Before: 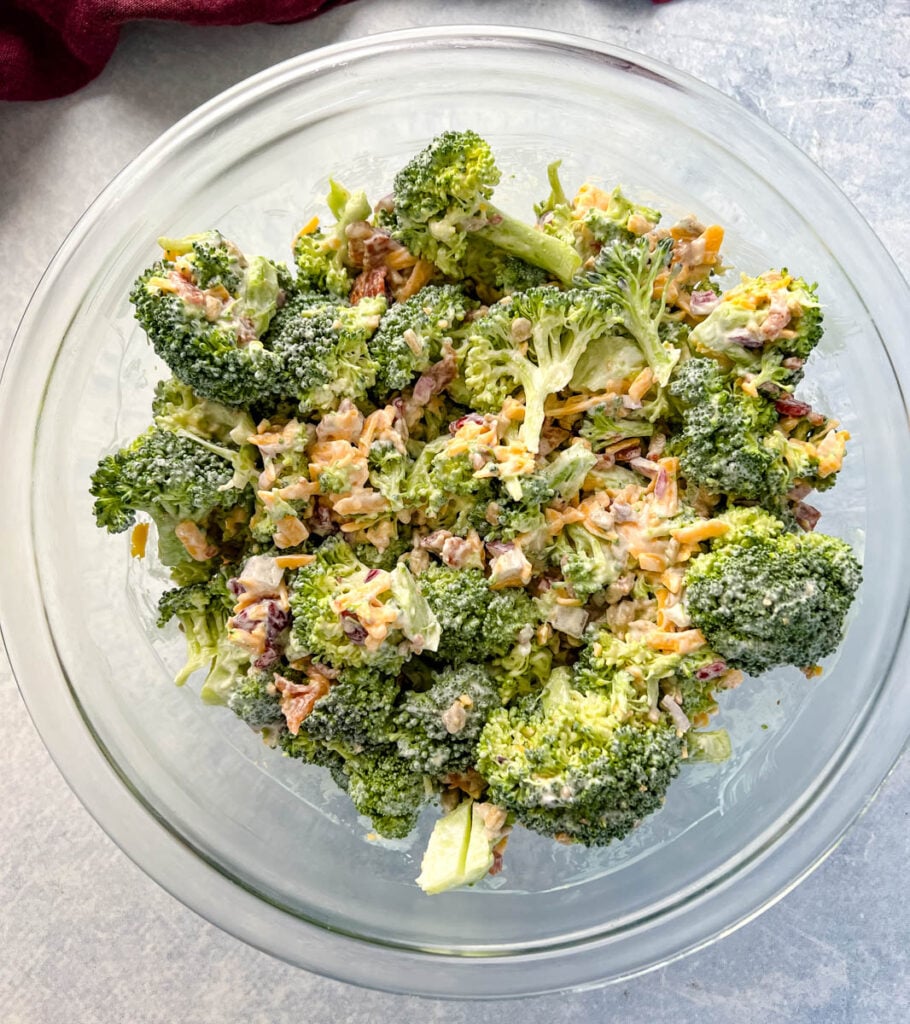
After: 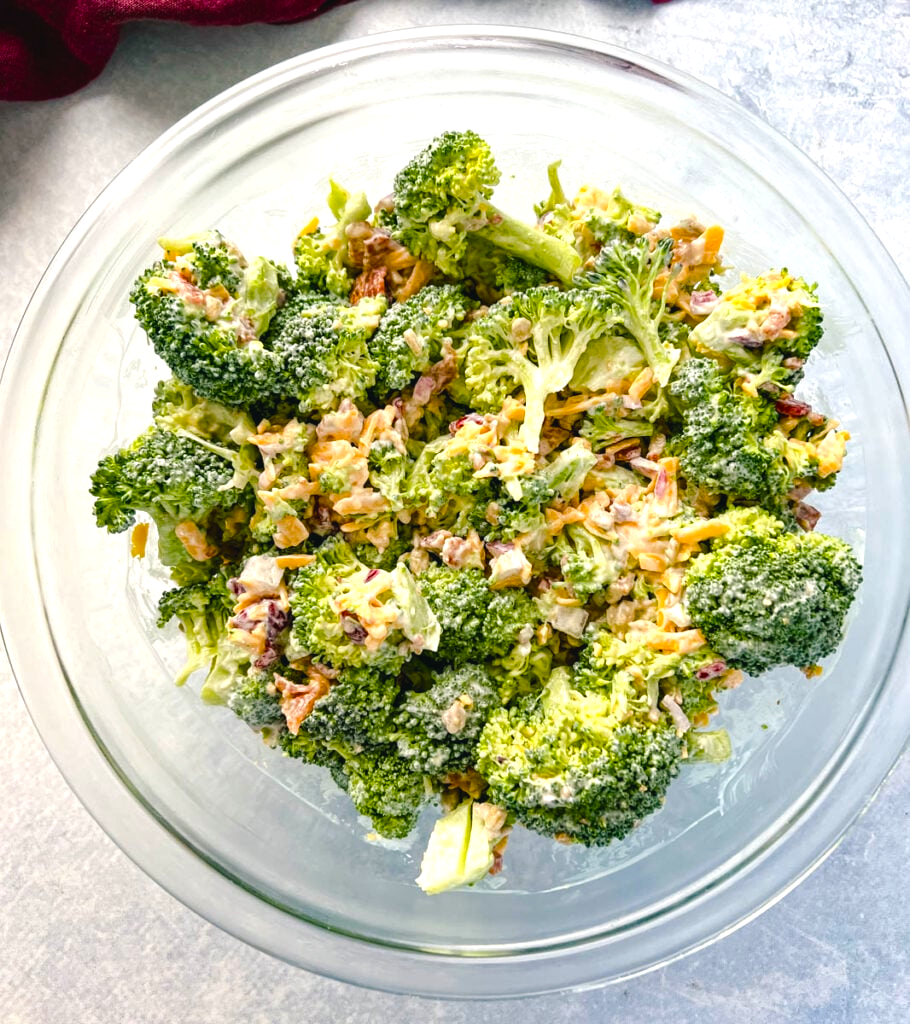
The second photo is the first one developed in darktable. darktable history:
color balance rgb: shadows lift › chroma 2.783%, shadows lift › hue 193.17°, global offset › luminance 0.466%, global offset › hue 169.21°, perceptual saturation grading › global saturation 20%, perceptual saturation grading › highlights -13.909%, perceptual saturation grading › shadows 49.807%, perceptual brilliance grading › mid-tones 9.16%, perceptual brilliance grading › shadows 15.444%, contrast 15.409%
